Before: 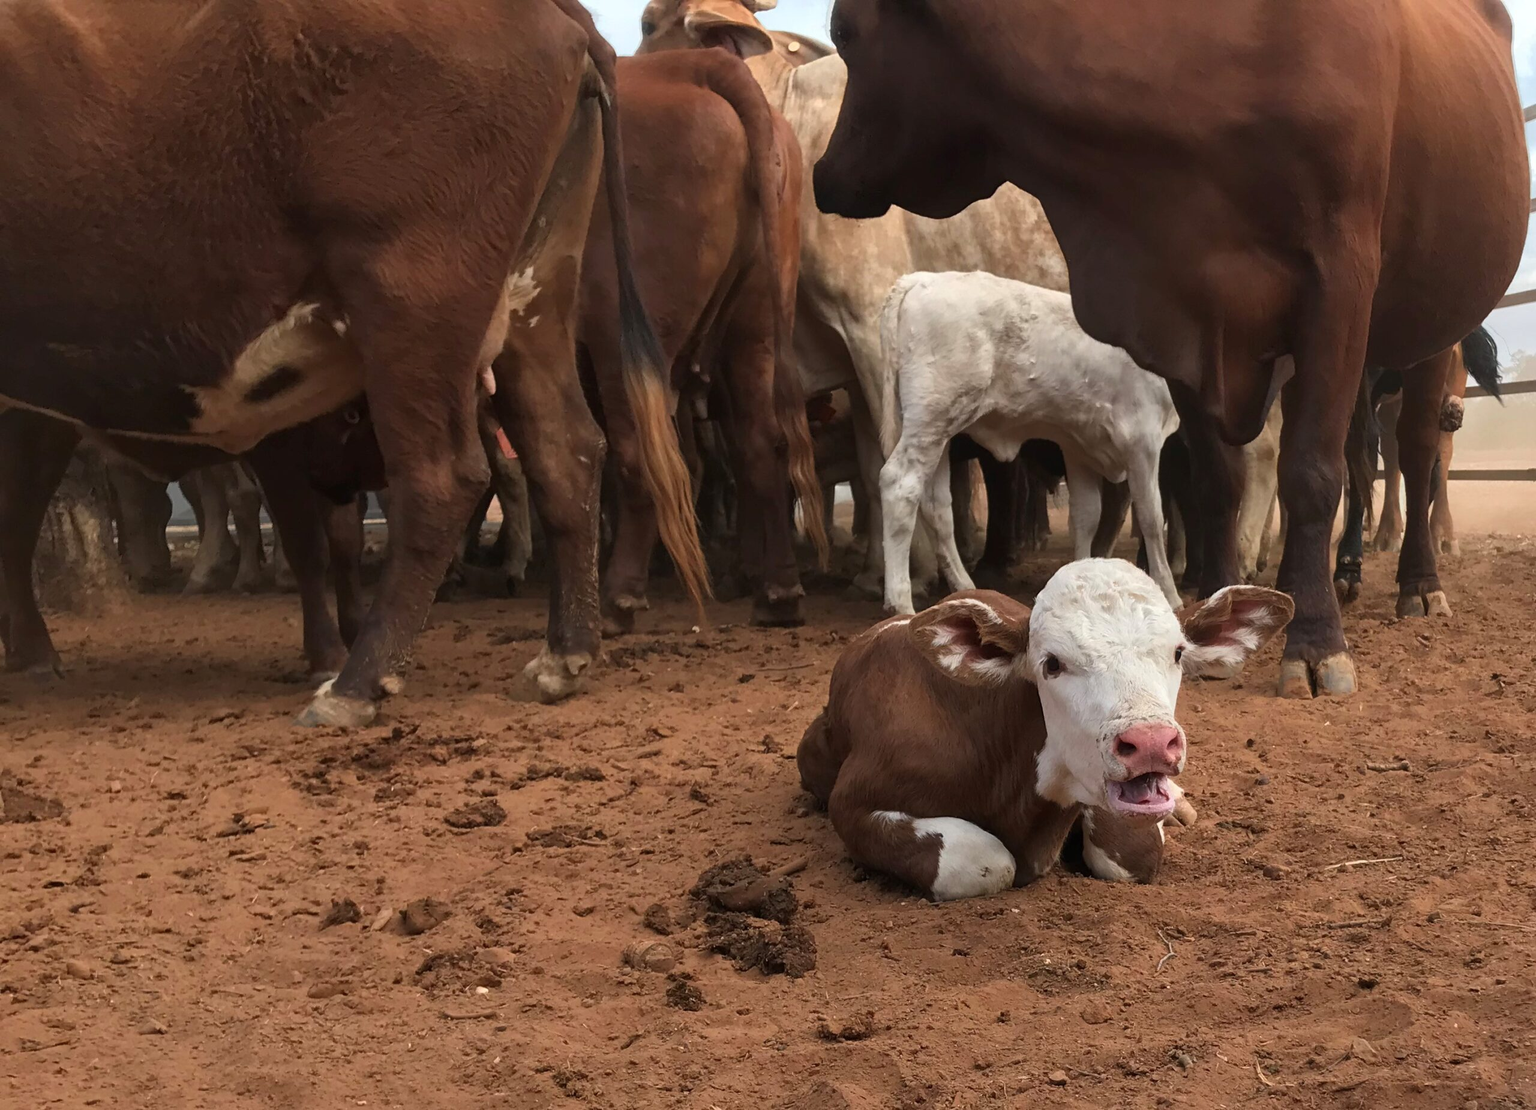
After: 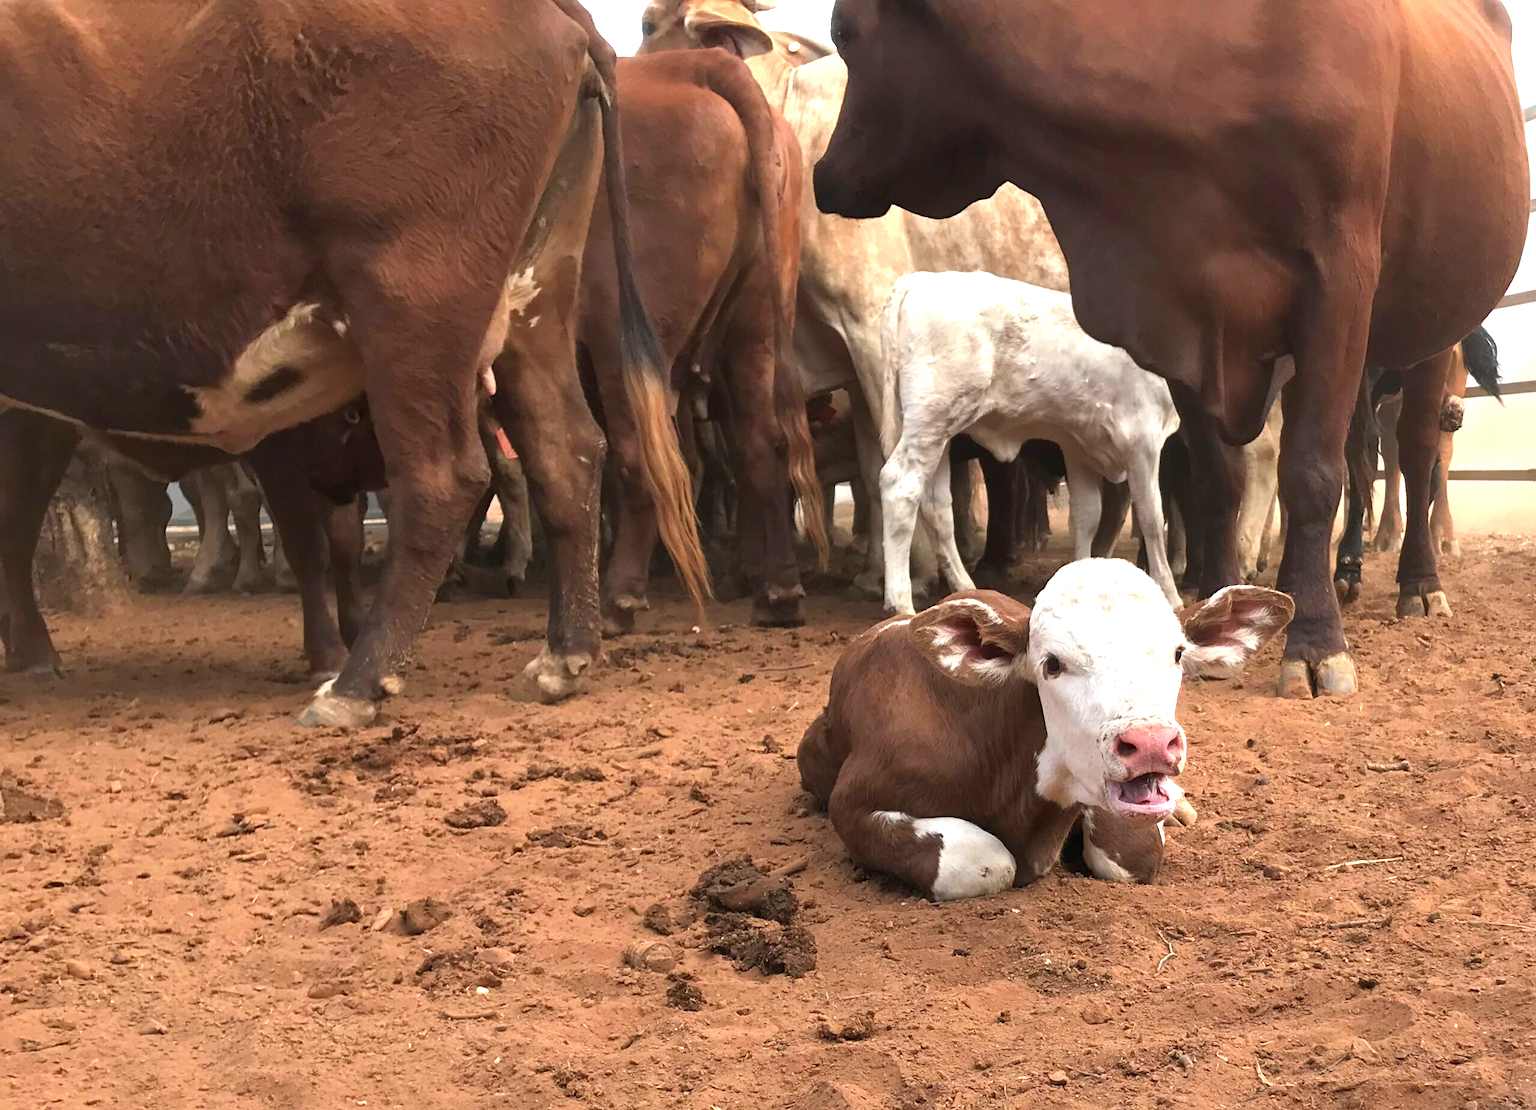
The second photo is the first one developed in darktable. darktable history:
exposure: exposure 1.06 EV, compensate highlight preservation false
